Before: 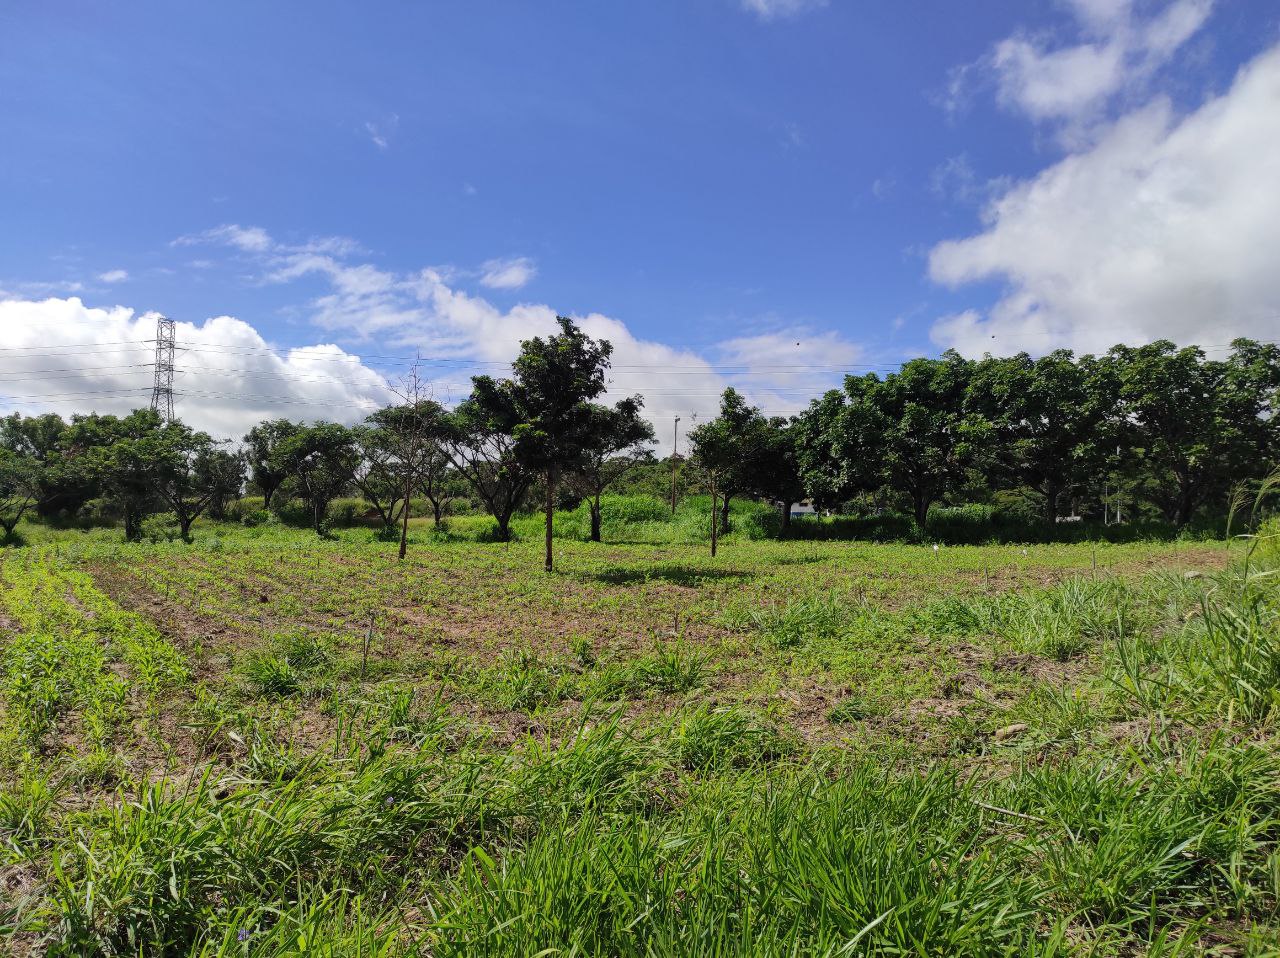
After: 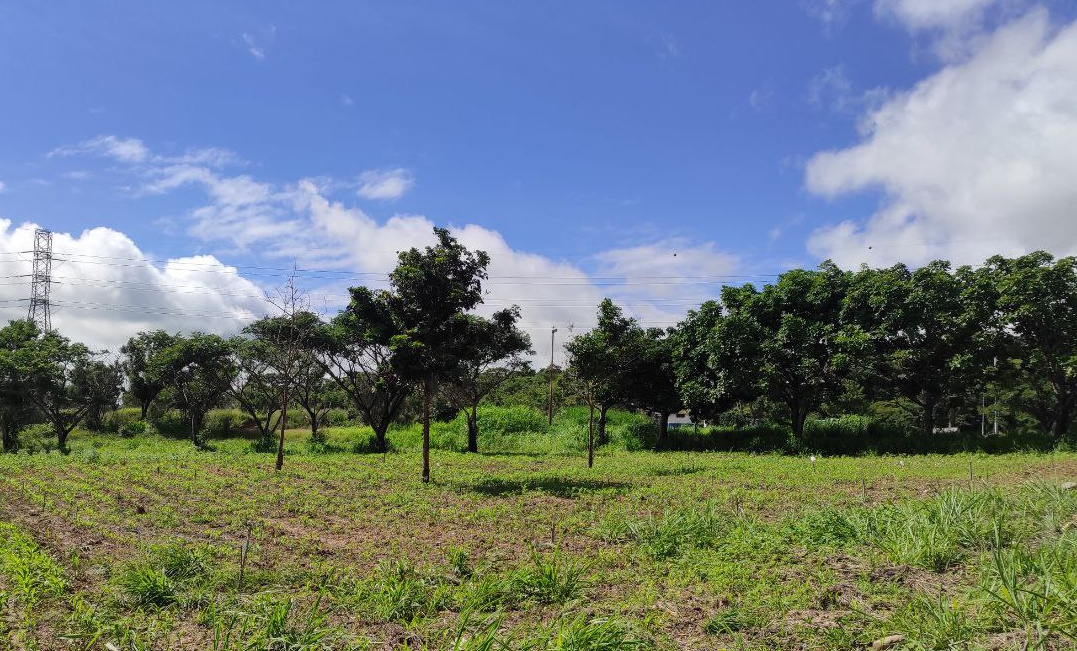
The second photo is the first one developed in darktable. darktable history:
crop and rotate: left 9.622%, top 9.382%, right 6.2%, bottom 22.572%
